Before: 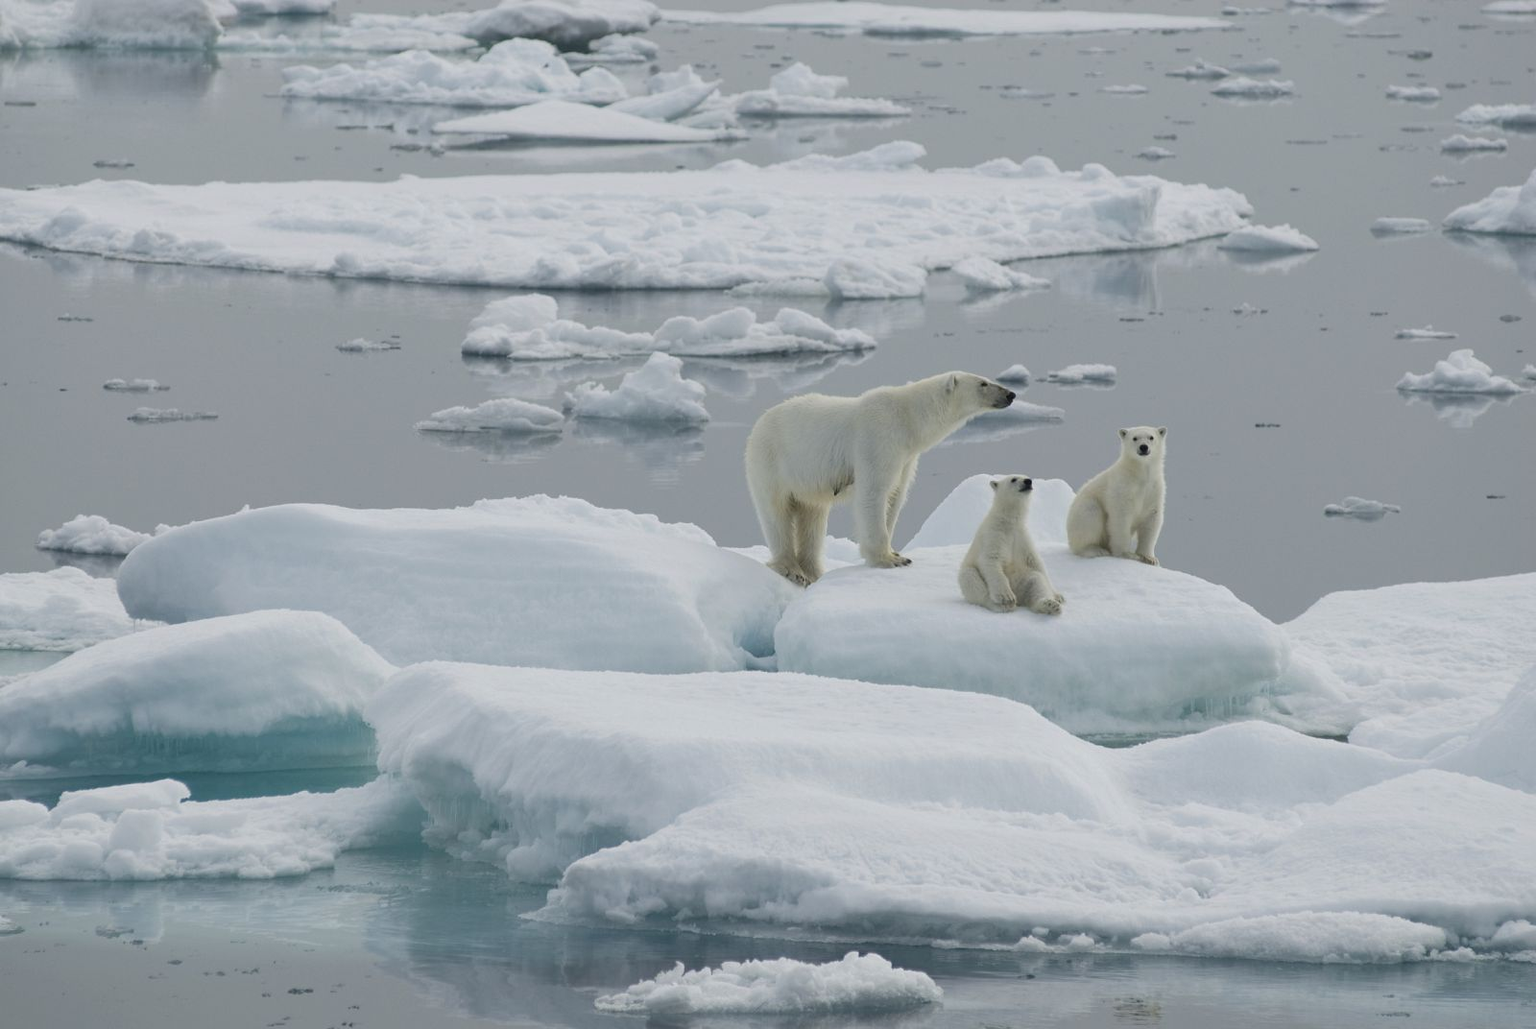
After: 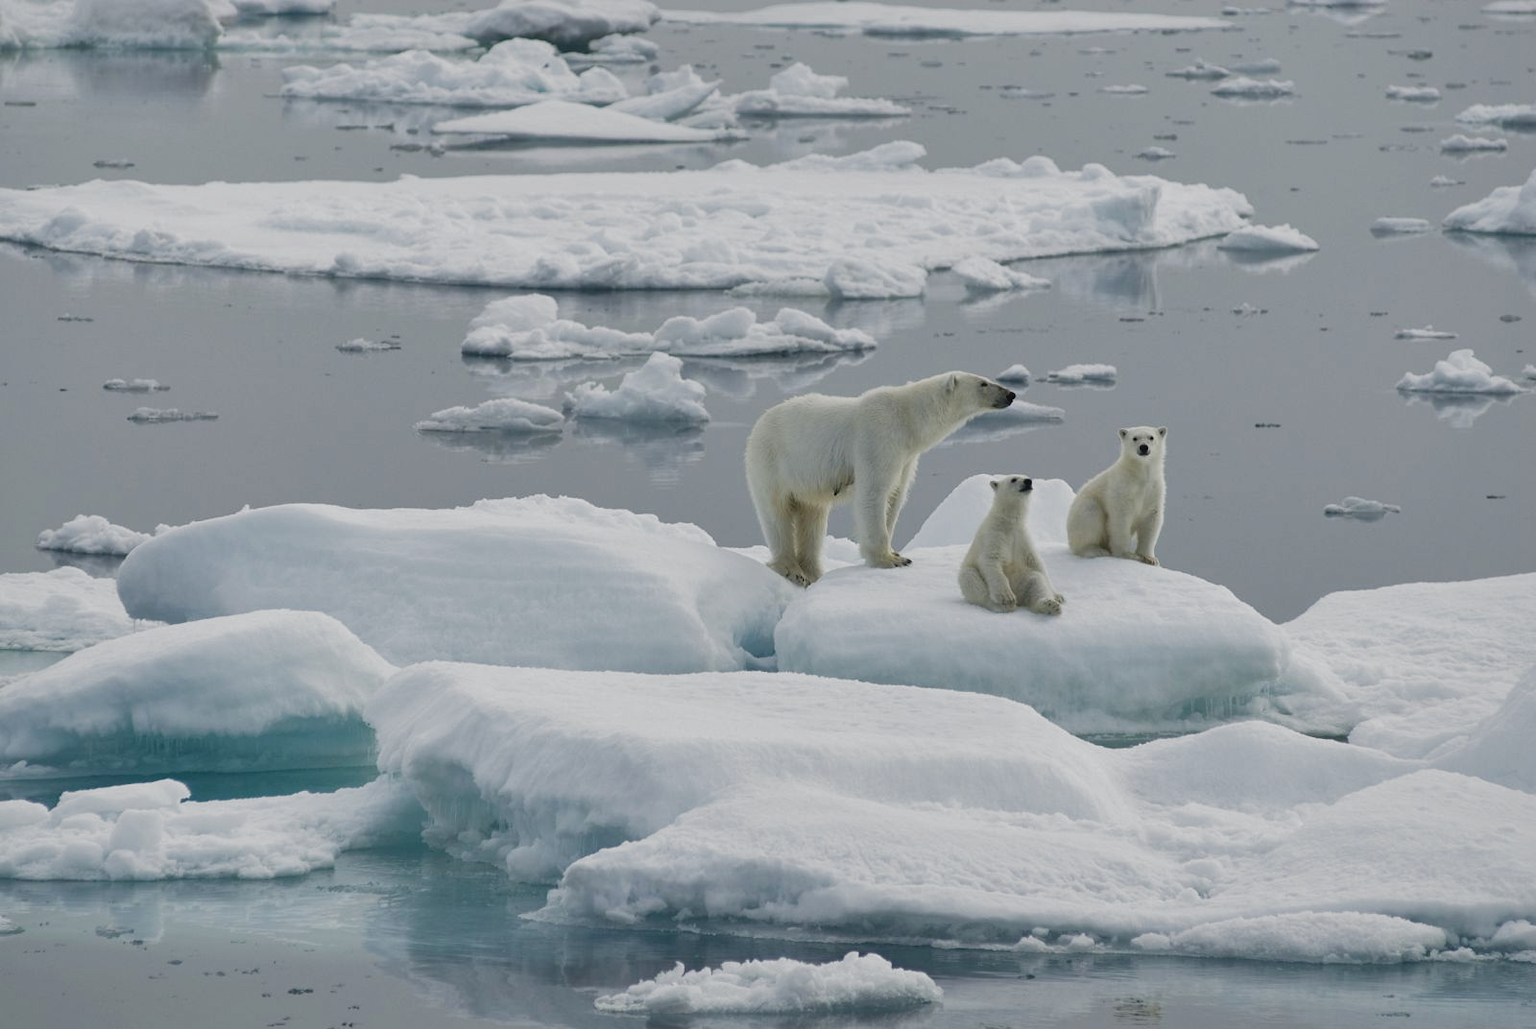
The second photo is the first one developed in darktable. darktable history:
contrast brightness saturation: contrast -0.08, brightness -0.04, saturation -0.11
shadows and highlights: on, module defaults
filmic rgb: black relative exposure -8.2 EV, white relative exposure 2.2 EV, threshold 3 EV, hardness 7.11, latitude 75%, contrast 1.325, highlights saturation mix -2%, shadows ↔ highlights balance 30%, preserve chrominance no, color science v5 (2021), contrast in shadows safe, contrast in highlights safe, enable highlight reconstruction true
